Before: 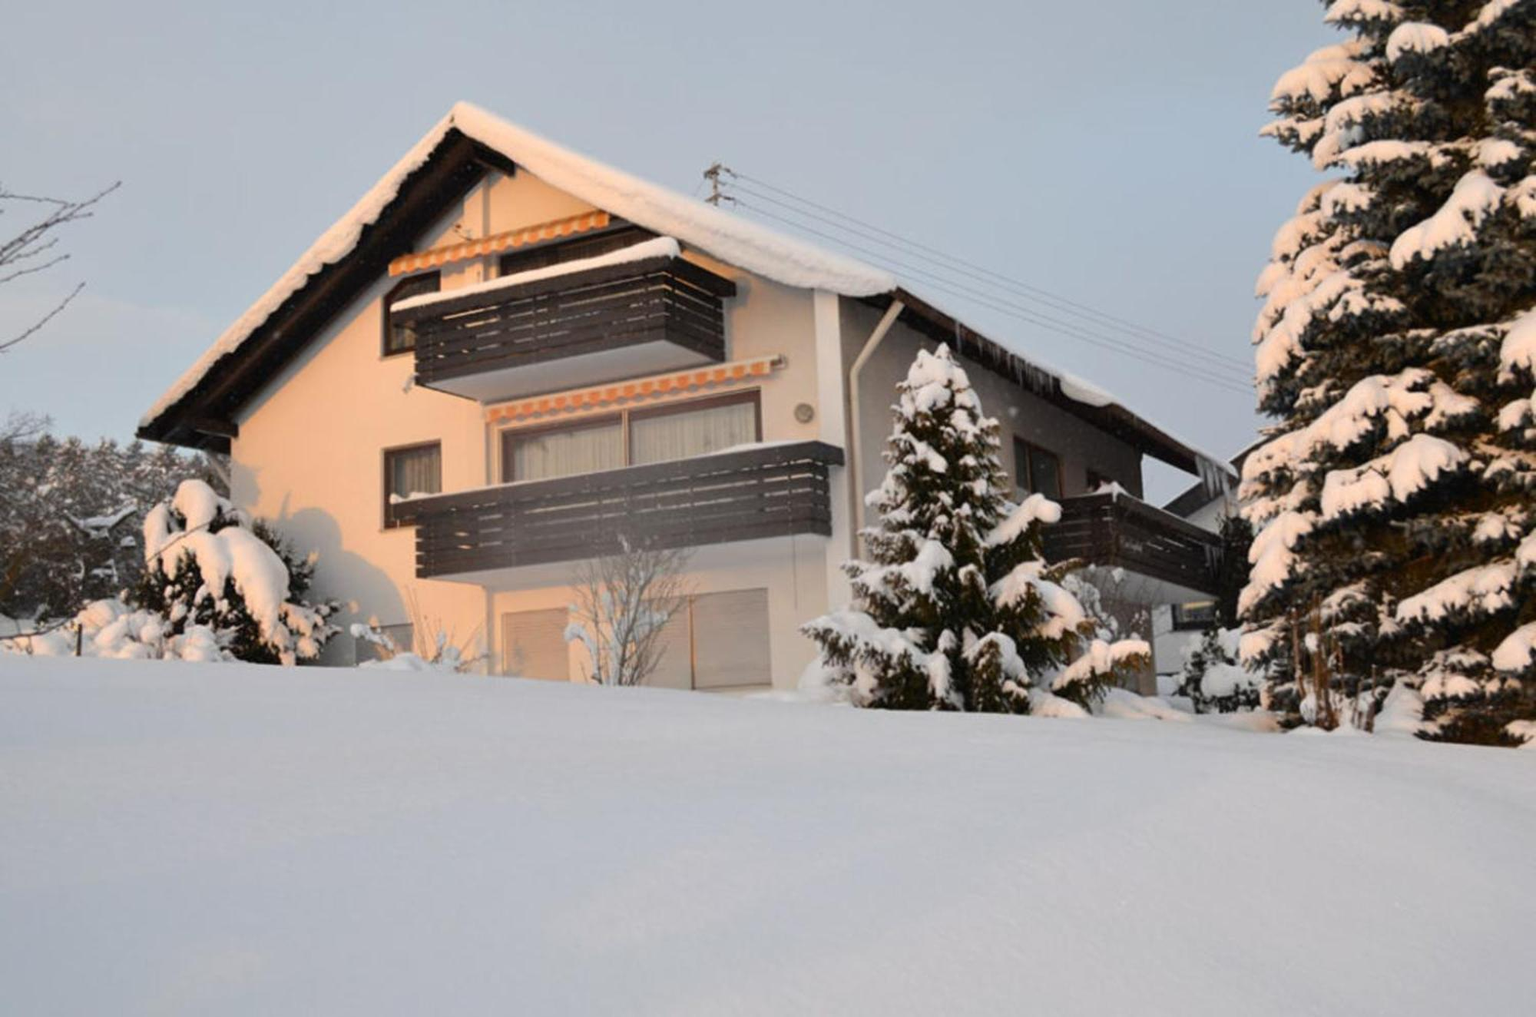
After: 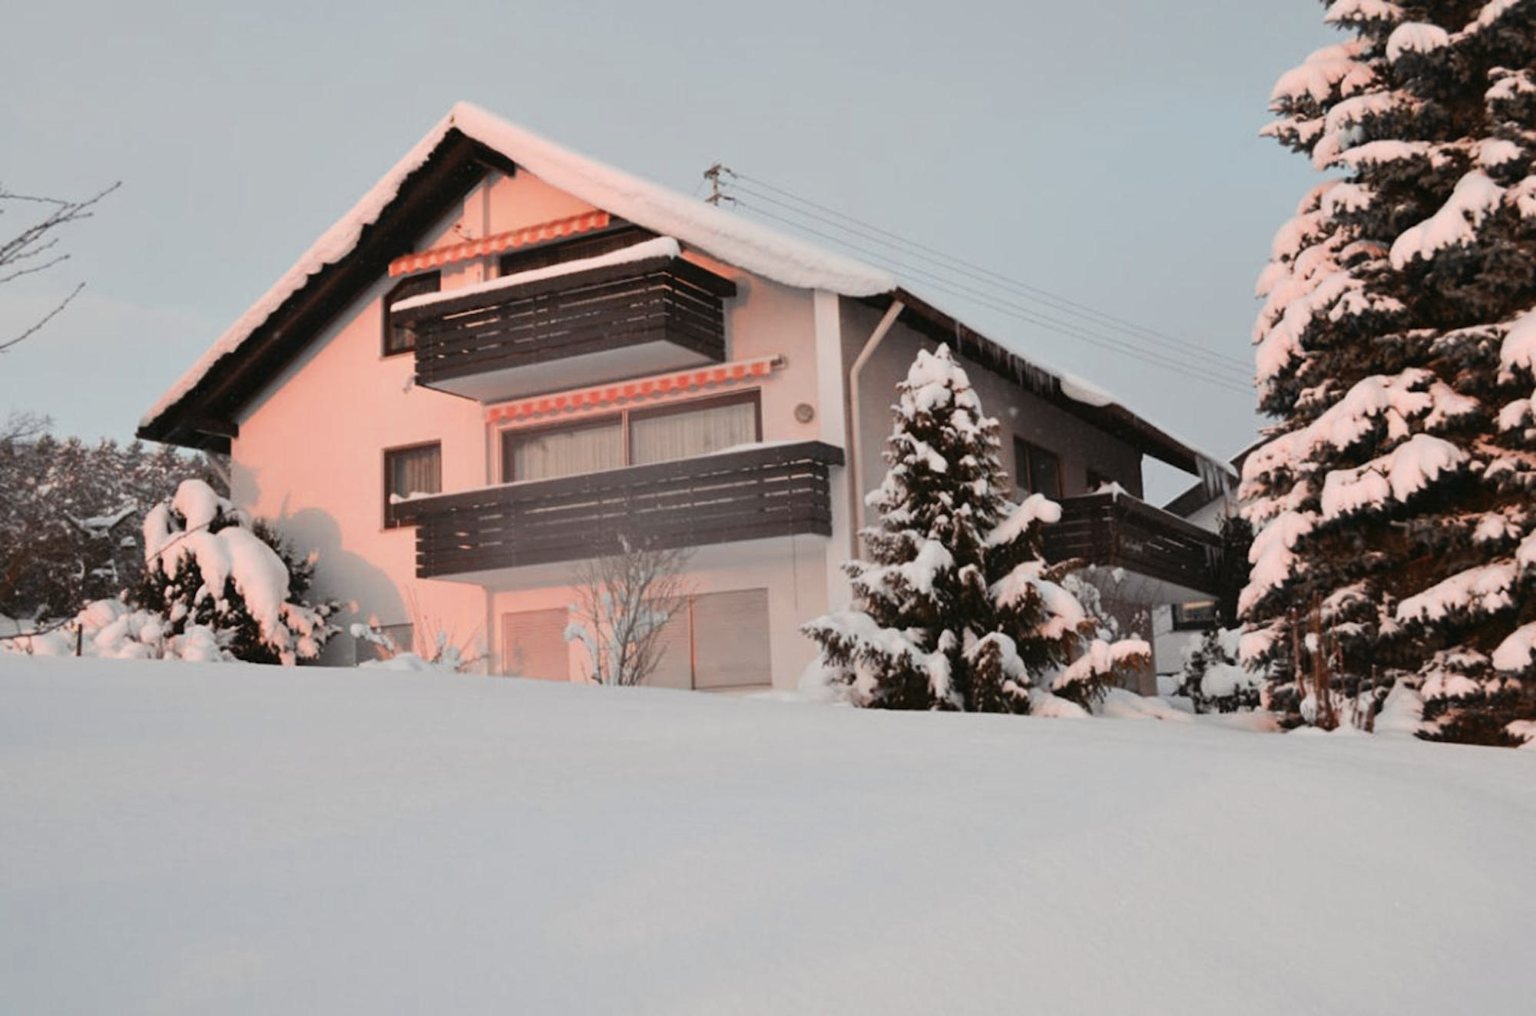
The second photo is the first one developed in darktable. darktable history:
tone curve: curves: ch0 [(0, 0) (0.003, 0.014) (0.011, 0.014) (0.025, 0.022) (0.044, 0.041) (0.069, 0.063) (0.1, 0.086) (0.136, 0.118) (0.177, 0.161) (0.224, 0.211) (0.277, 0.262) (0.335, 0.323) (0.399, 0.384) (0.468, 0.459) (0.543, 0.54) (0.623, 0.624) (0.709, 0.711) (0.801, 0.796) (0.898, 0.879) (1, 1)], preserve colors none
color look up table: target L [97.88, 97.11, 95.15, 93.42, 90.53, 91.38, 81.83, 74.05, 74.32, 74.54, 63.99, 52.61, 50.55, 20.17, 200.44, 94.12, 90.56, 70.45, 74.12, 61.25, 58.01, 59.49, 51.91, 58.93, 52.42, 48.77, 39.62, 34.19, 30.24, 27.7, 88.44, 69.91, 68.78, 51.24, 50.8, 42.24, 49.83, 44.71, 37.63, 33.84, 13.77, 20.87, 2.72, 90.43, 70.51, 63.53, 60.53, 58.16, 26.63], target a [-7.47, -9.889, -7.016, -15.78, -35.52, -15.77, -6.044, -39.54, -40.17, 11.69, -6.754, -31.09, -4.414, -13.51, 0, 1.997, 2.104, 42.93, 19.78, 50.88, 66.97, 62.53, 71.66, 15.43, 73, 19.64, 58.98, 43.44, 9.137, 46.78, 7.688, 33.98, 12.8, 72.05, 71.27, 63.53, 11.19, 0.785, 43.28, 54.04, 32.72, 19.05, 2.307, -31.53, -22.49, -21.15, -7.81, -31.2, -13.94], target b [61.82, 72.97, 68.58, 64.93, 56.2, 44.68, 6.382, 5.487, 42.53, 58.22, 45.95, 29.75, 26.5, 13.61, 0, 19.77, 70.32, 34.89, 33.69, 13.63, 33.74, 50.76, 27.81, 6.224, 51.98, 40.31, 37.56, 38.11, 10.15, 17.74, -0.705, -1.126, -14.06, 14.27, 27.41, -3.812, -13.4, -40.28, -17.86, 5.473, -53.35, -32.08, -0.799, -12.94, -21.61, -30.64, -14.63, -3.475, -10.61], num patches 49
